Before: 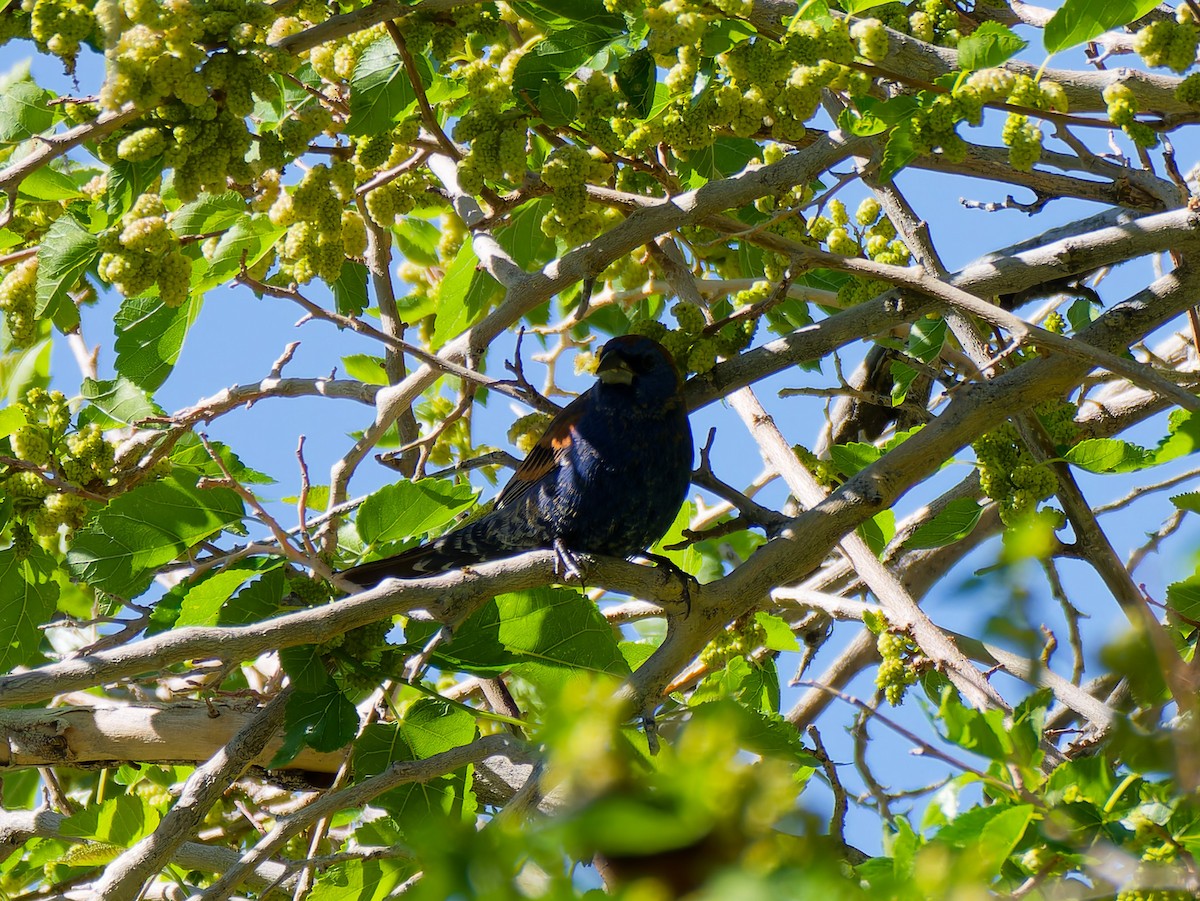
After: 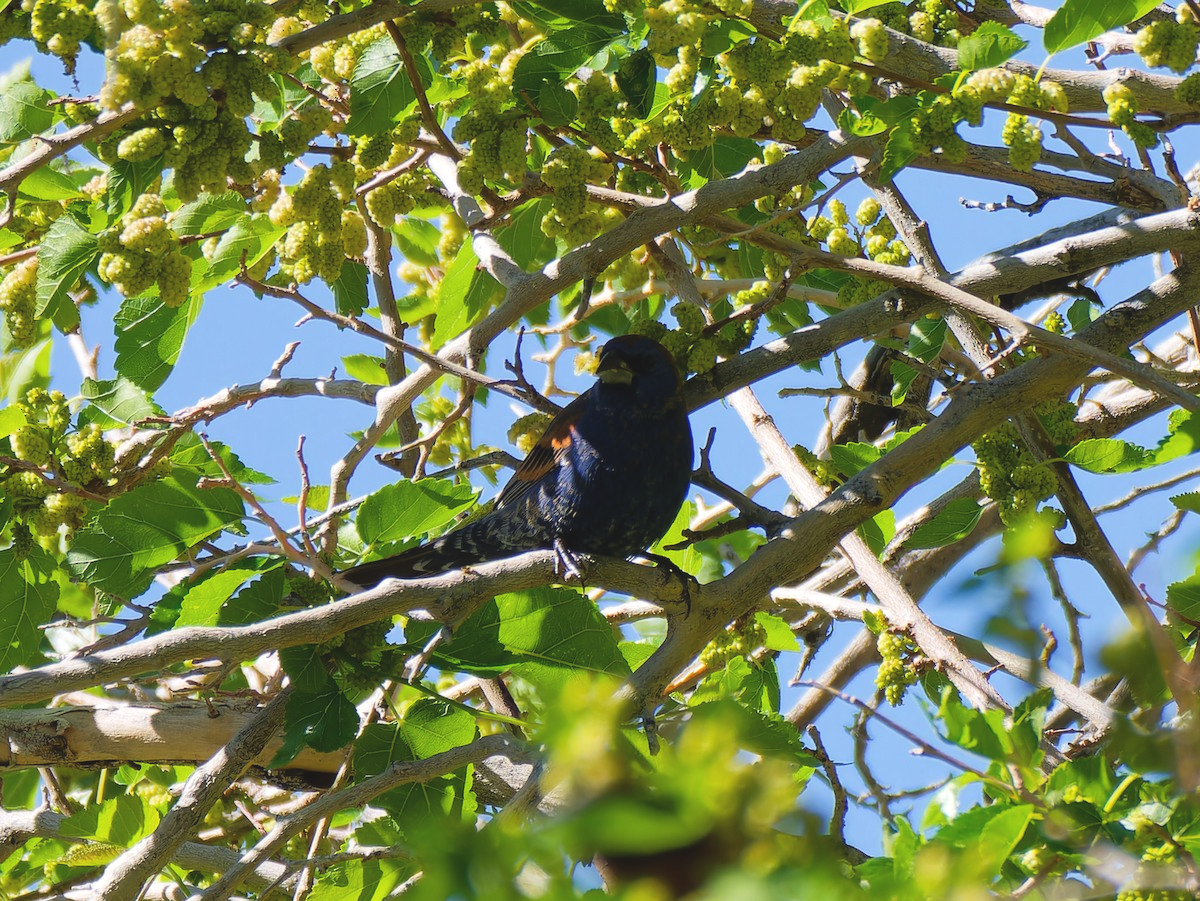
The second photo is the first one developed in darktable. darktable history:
exposure: black level correction -0.008, exposure 0.072 EV, compensate highlight preservation false
